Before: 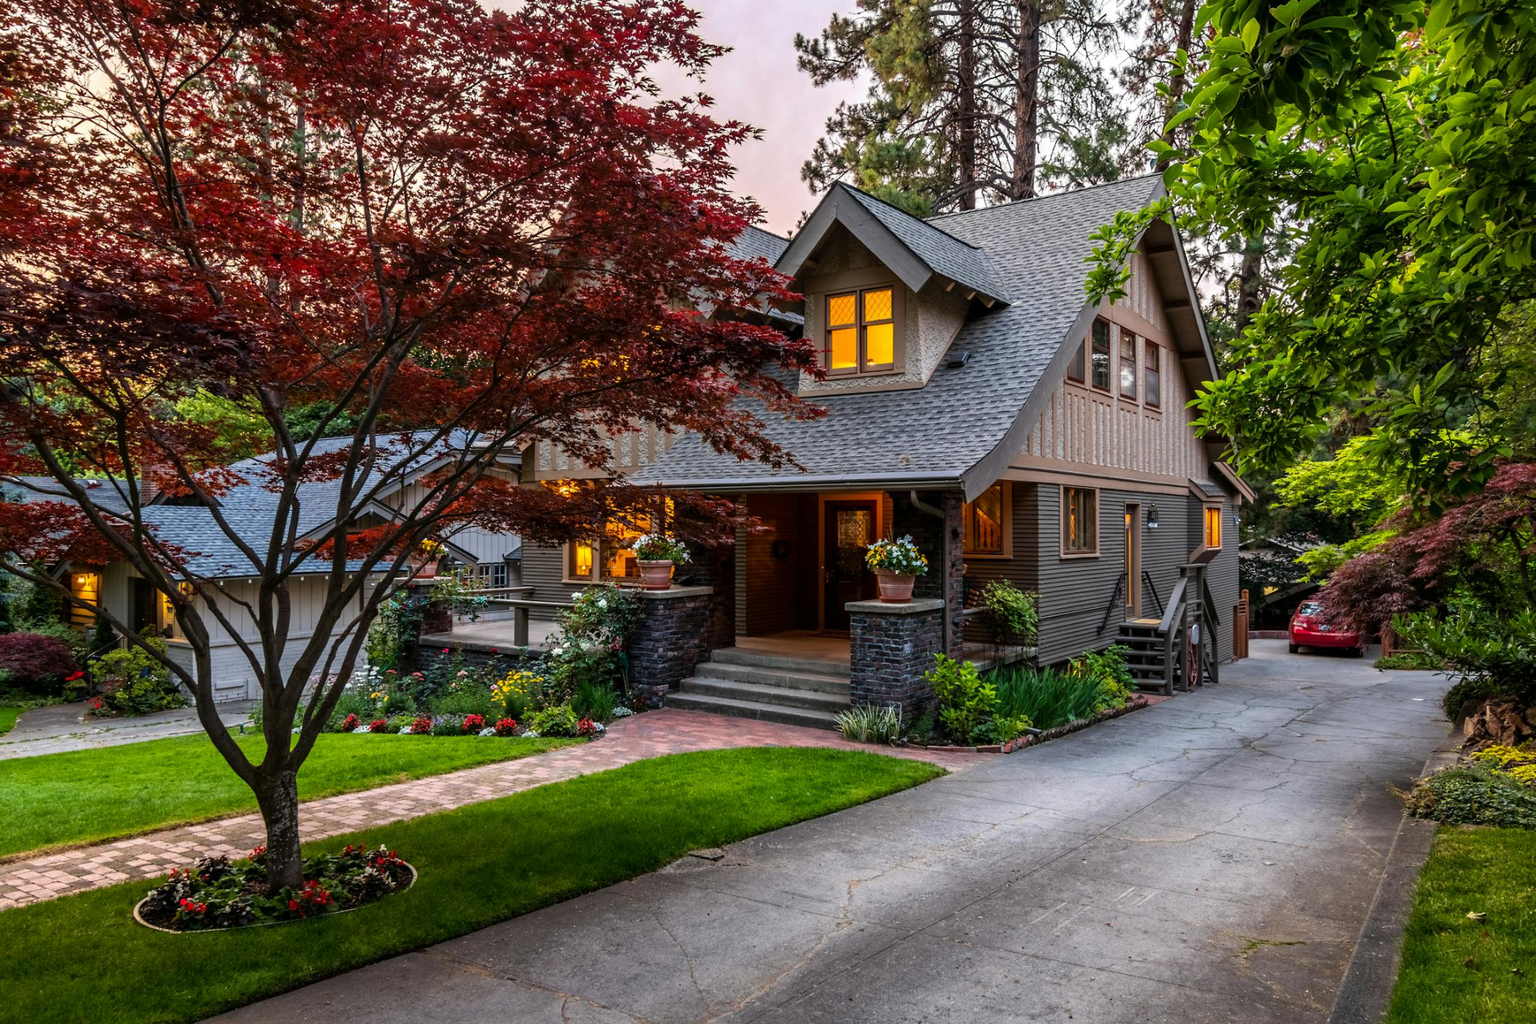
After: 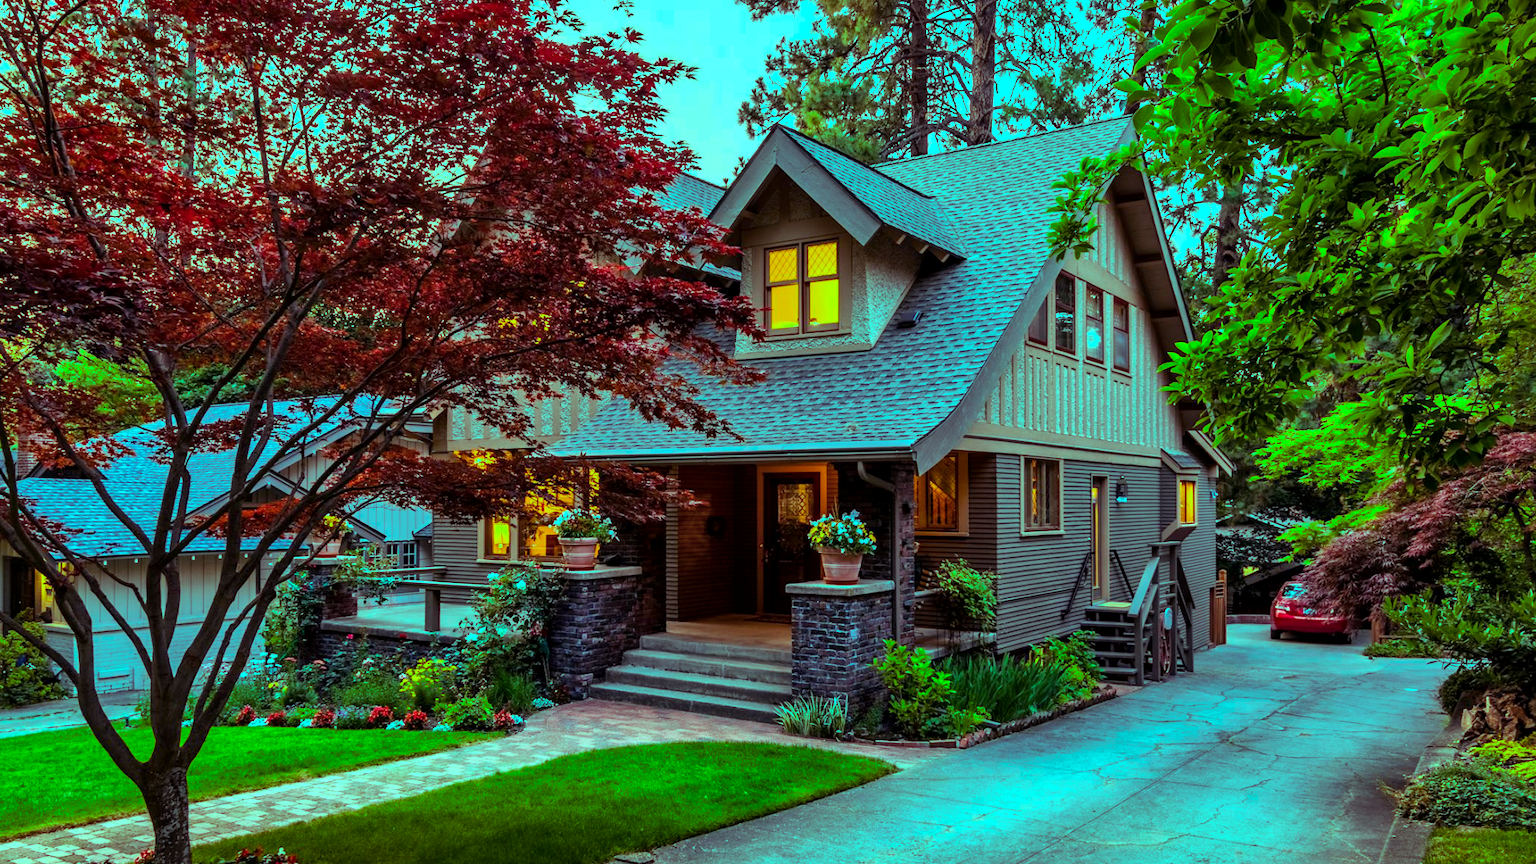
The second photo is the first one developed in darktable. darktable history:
shadows and highlights: shadows 37.27, highlights -28.18, soften with gaussian
white balance: red 0.988, blue 1.017
color balance rgb: shadows lift › luminance 0.49%, shadows lift › chroma 6.83%, shadows lift › hue 300.29°, power › hue 208.98°, highlights gain › luminance 20.24%, highlights gain › chroma 13.17%, highlights gain › hue 173.85°, perceptual saturation grading › global saturation 18.05%
local contrast: mode bilateral grid, contrast 20, coarseness 50, detail 120%, midtone range 0.2
crop: left 8.155%, top 6.611%, bottom 15.385%
